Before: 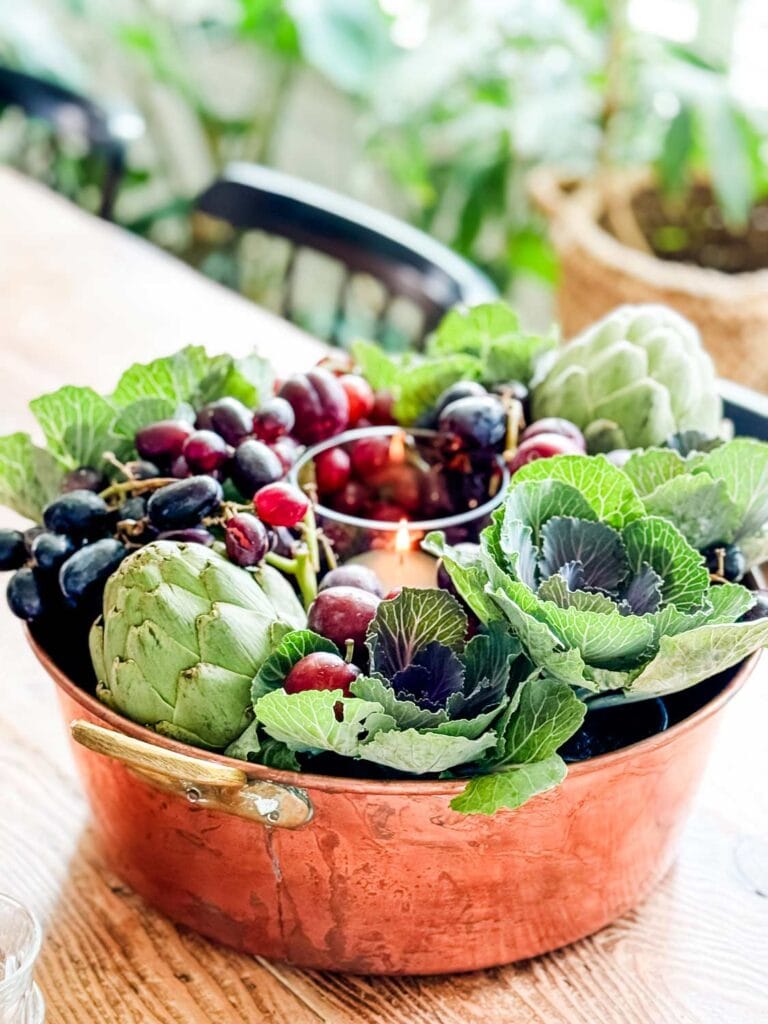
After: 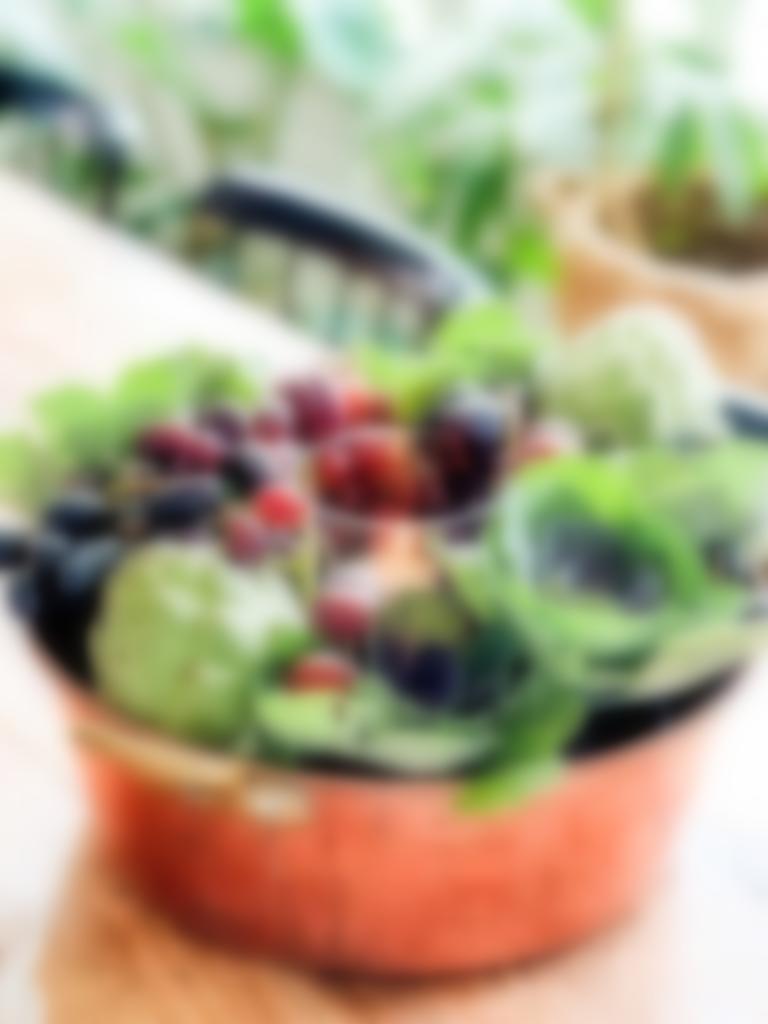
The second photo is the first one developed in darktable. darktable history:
lowpass: on, module defaults
rgb curve: curves: ch0 [(0, 0) (0.136, 0.078) (0.262, 0.245) (0.414, 0.42) (1, 1)], compensate middle gray true, preserve colors basic power
